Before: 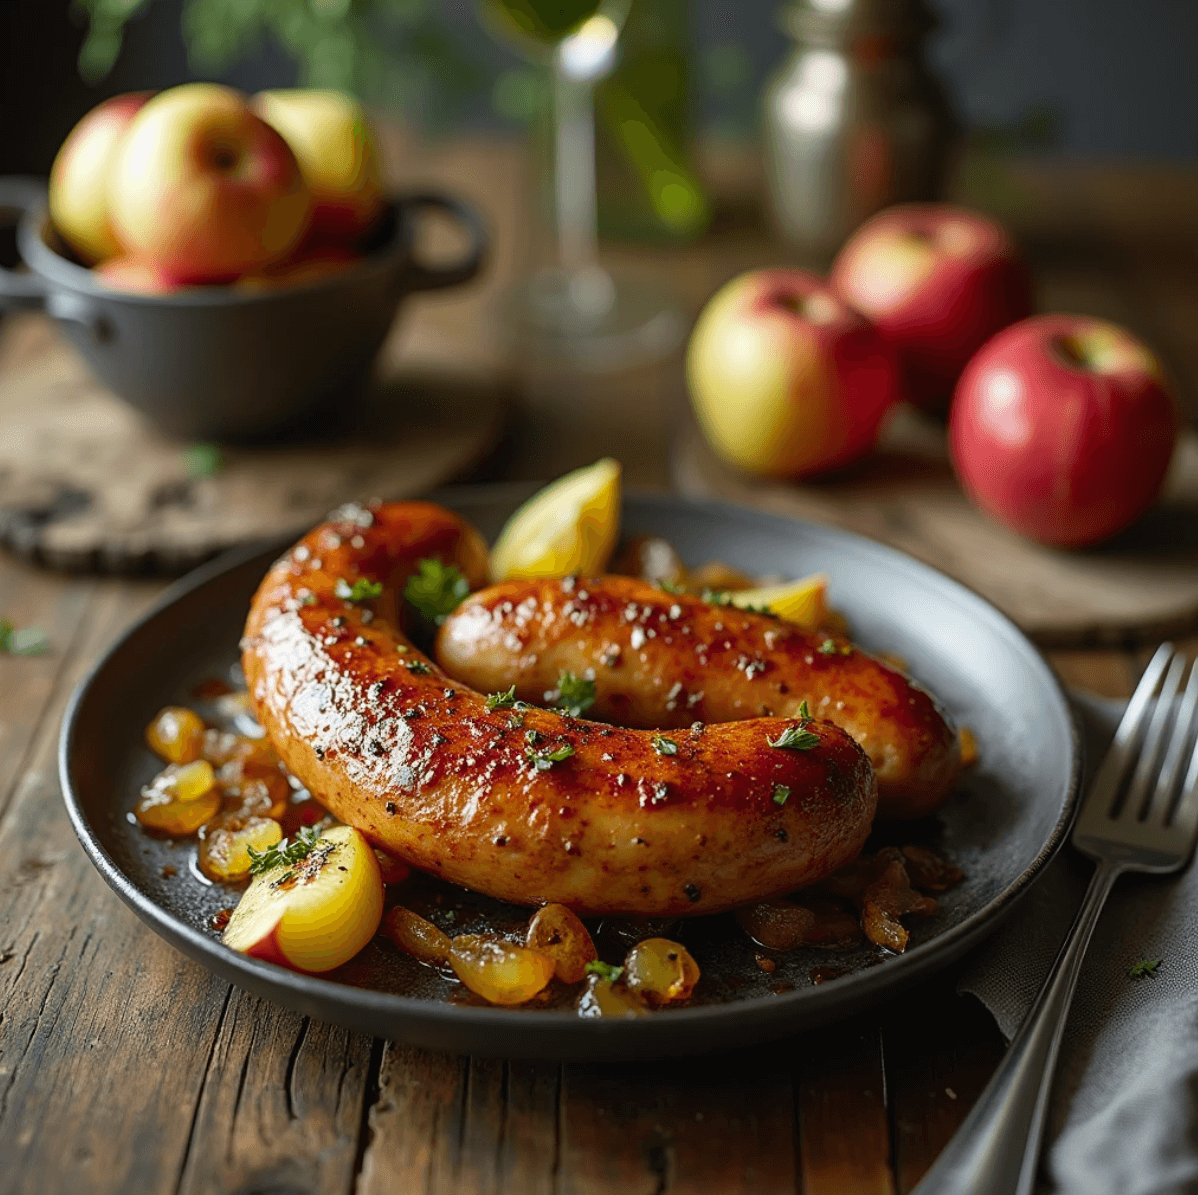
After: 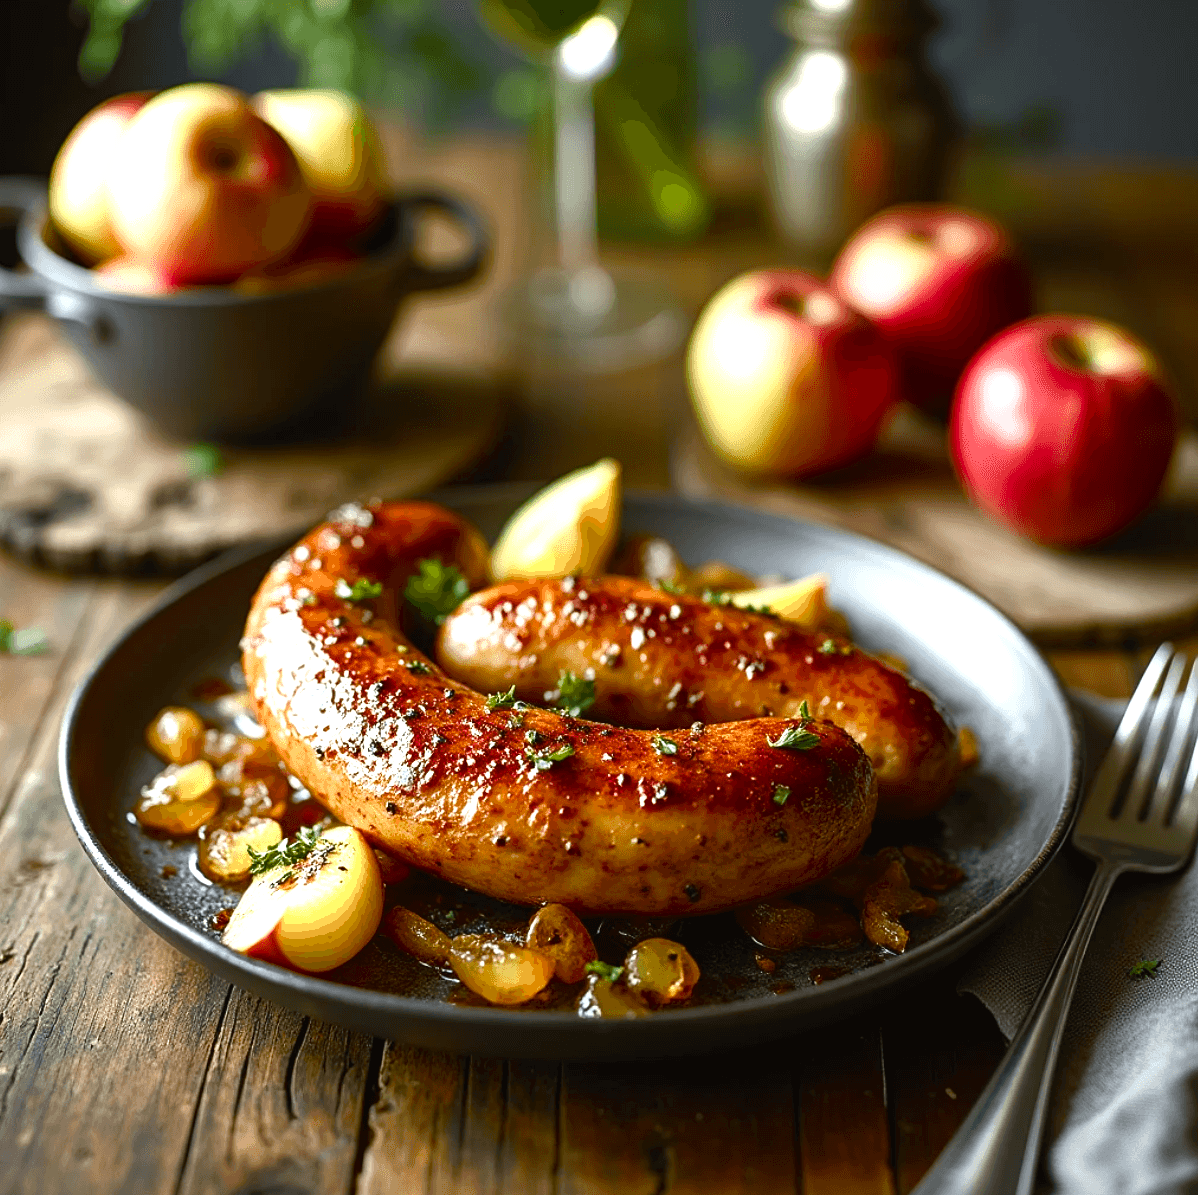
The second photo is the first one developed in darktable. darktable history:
exposure: exposure 0.574 EV, compensate highlight preservation false
color balance rgb: perceptual saturation grading › highlights -29.58%, perceptual saturation grading › mid-tones 29.47%, perceptual saturation grading › shadows 59.73%, perceptual brilliance grading › global brilliance -17.79%, perceptual brilliance grading › highlights 28.73%, global vibrance 15.44%
